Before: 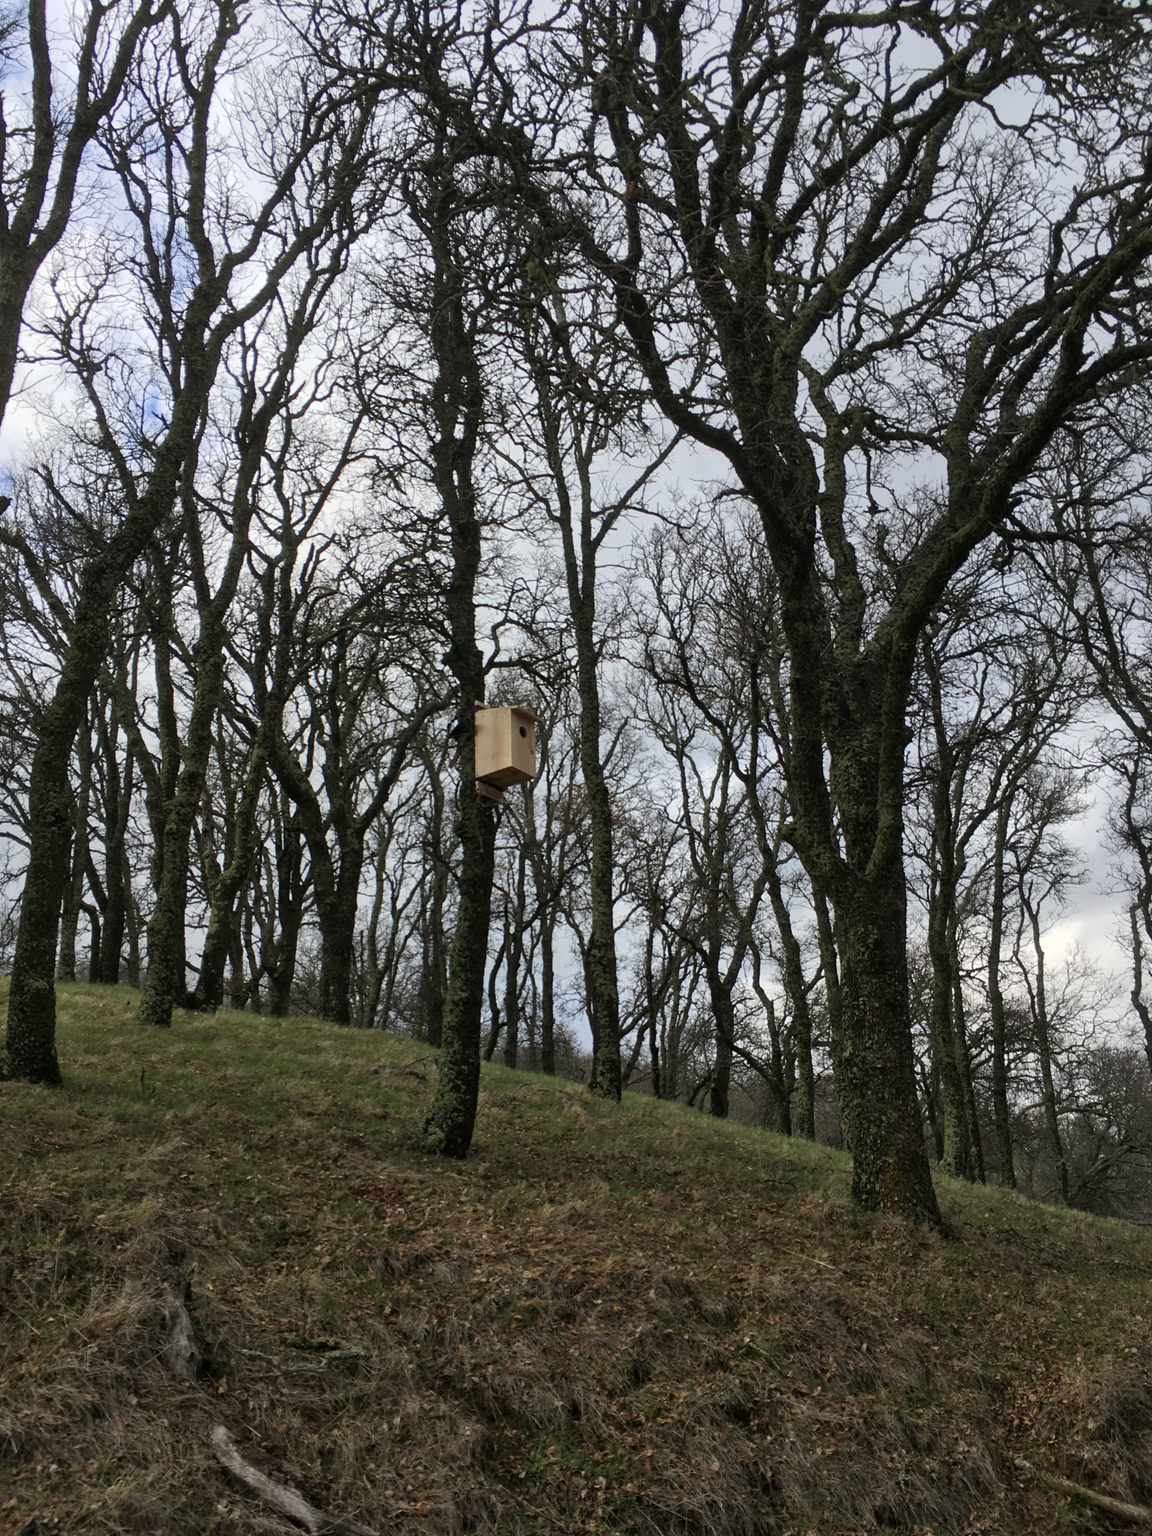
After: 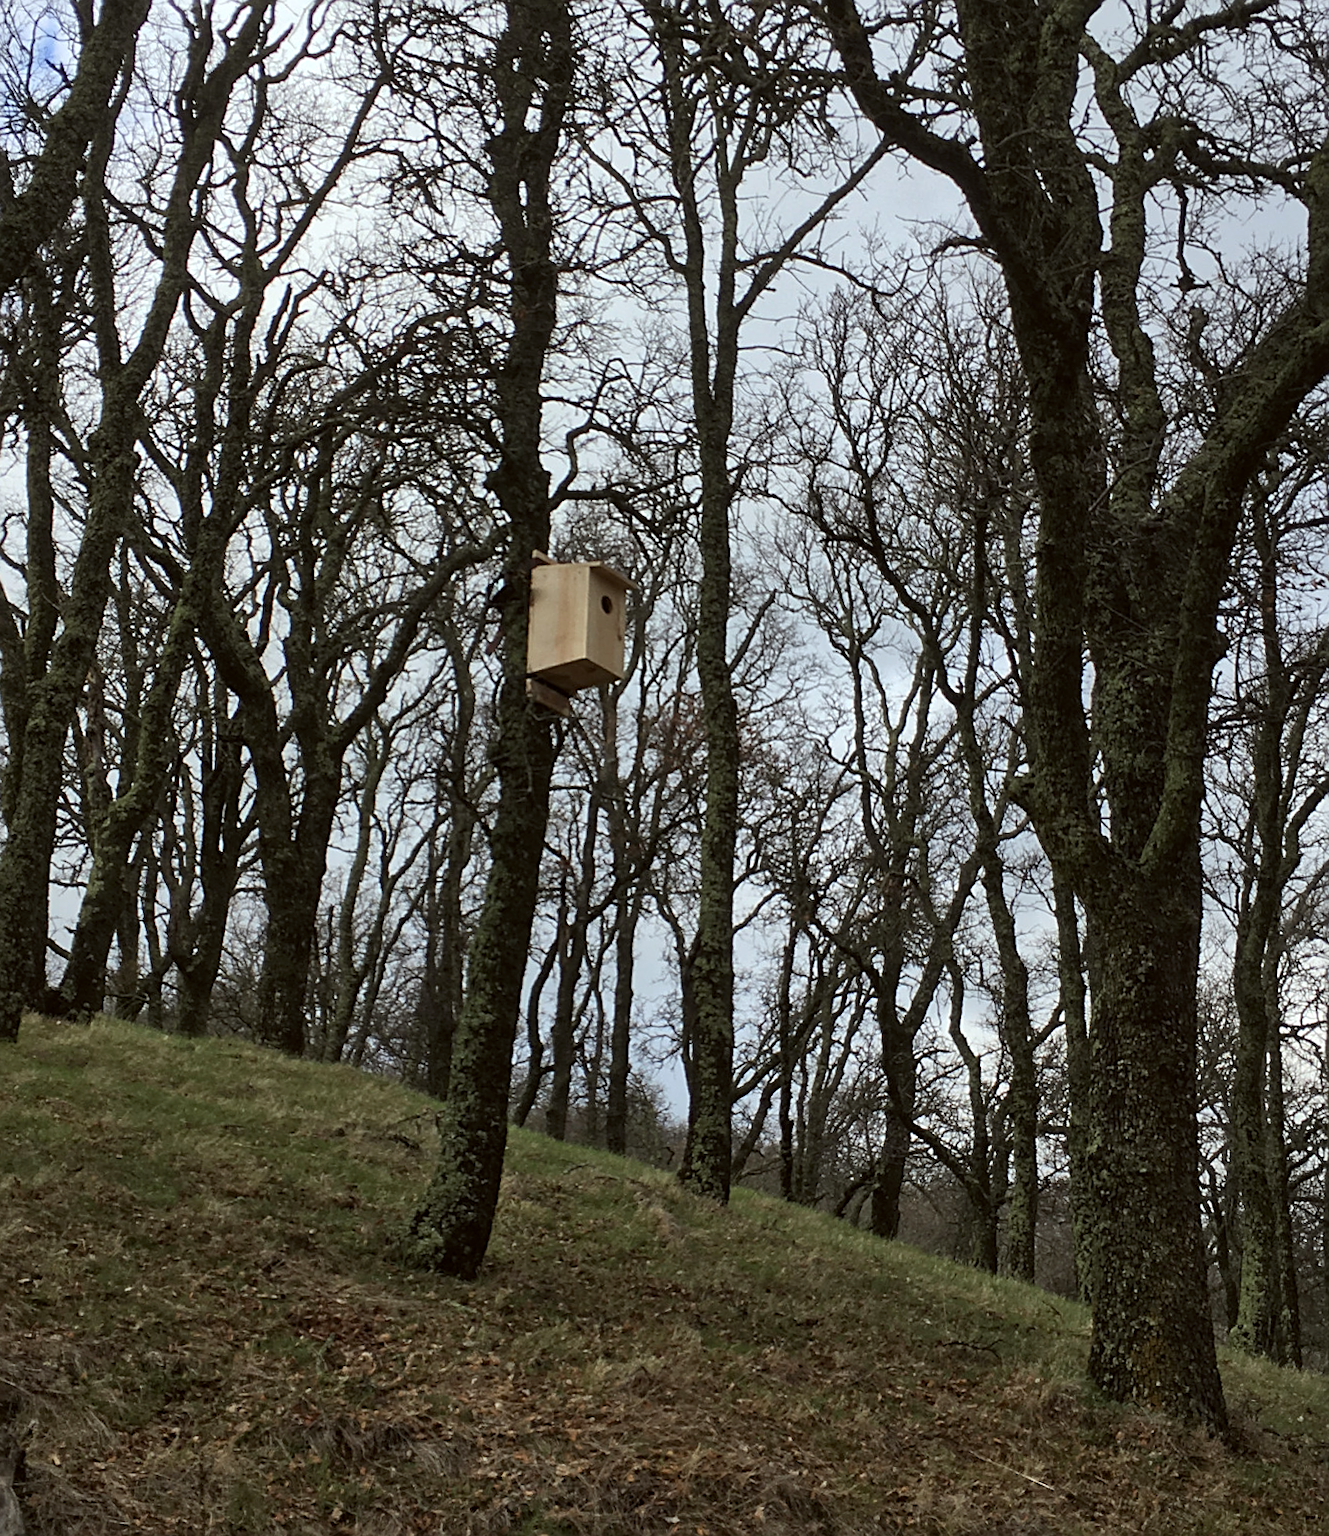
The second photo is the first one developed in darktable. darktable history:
levels: levels [0, 0.492, 0.984]
sharpen: on, module defaults
tone curve: curves: ch0 [(0, 0) (0.003, 0.003) (0.011, 0.011) (0.025, 0.025) (0.044, 0.044) (0.069, 0.069) (0.1, 0.099) (0.136, 0.135) (0.177, 0.176) (0.224, 0.223) (0.277, 0.275) (0.335, 0.333) (0.399, 0.396) (0.468, 0.465) (0.543, 0.546) (0.623, 0.625) (0.709, 0.711) (0.801, 0.802) (0.898, 0.898) (1, 1)], preserve colors none
color correction: highlights a* -2.73, highlights b* -2.09, shadows a* 2.41, shadows b* 2.73
crop and rotate: angle -3.37°, left 9.79%, top 20.73%, right 12.42%, bottom 11.82%
